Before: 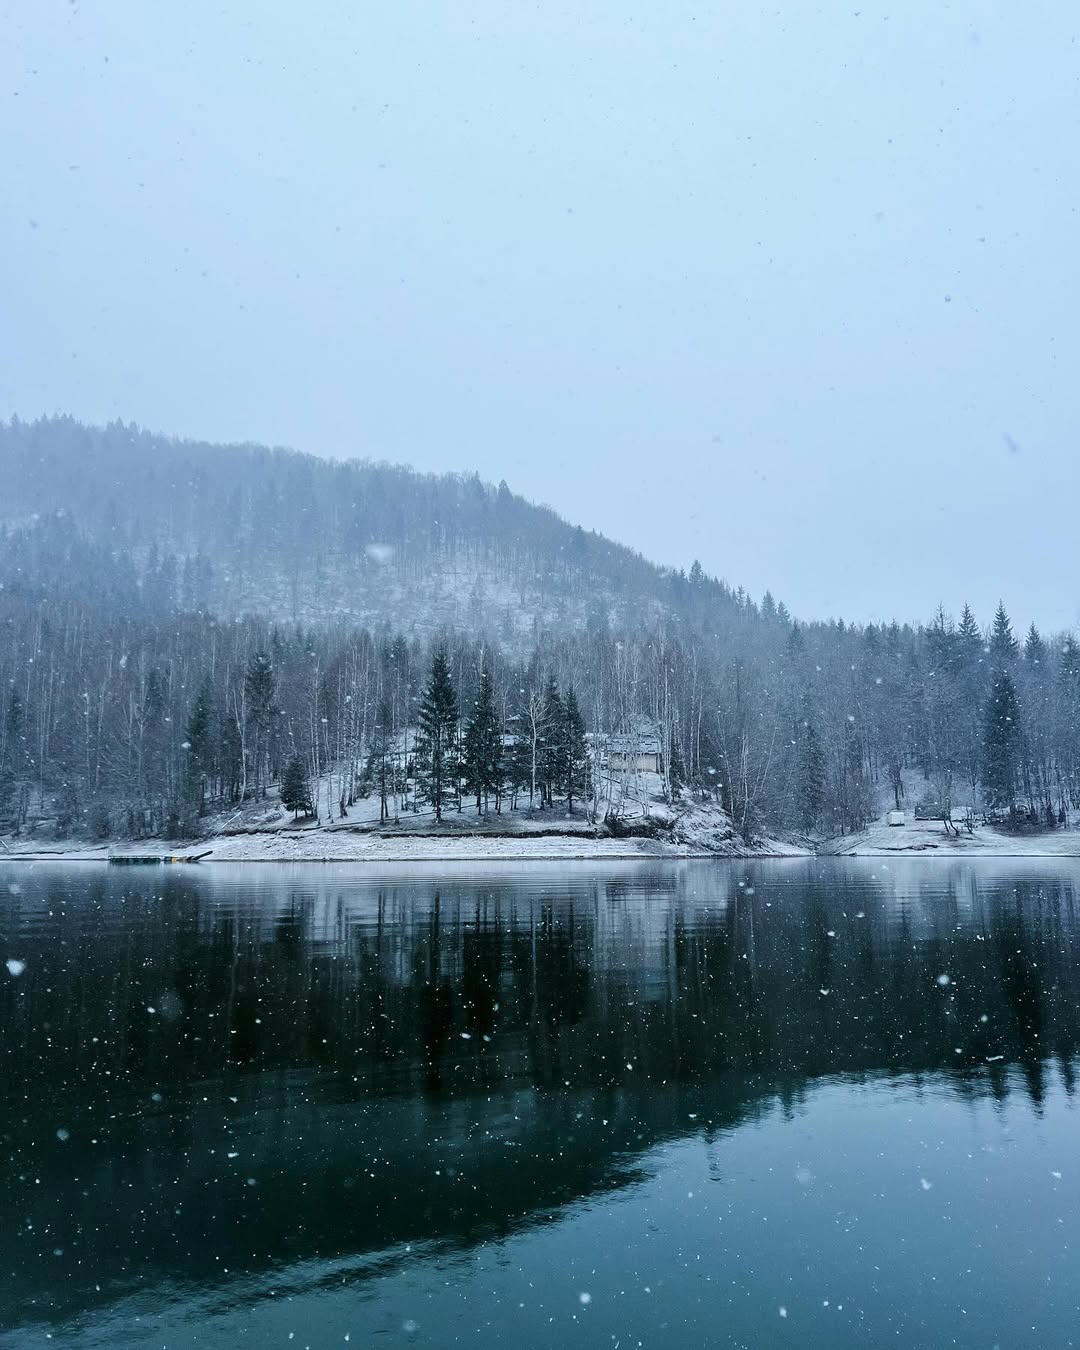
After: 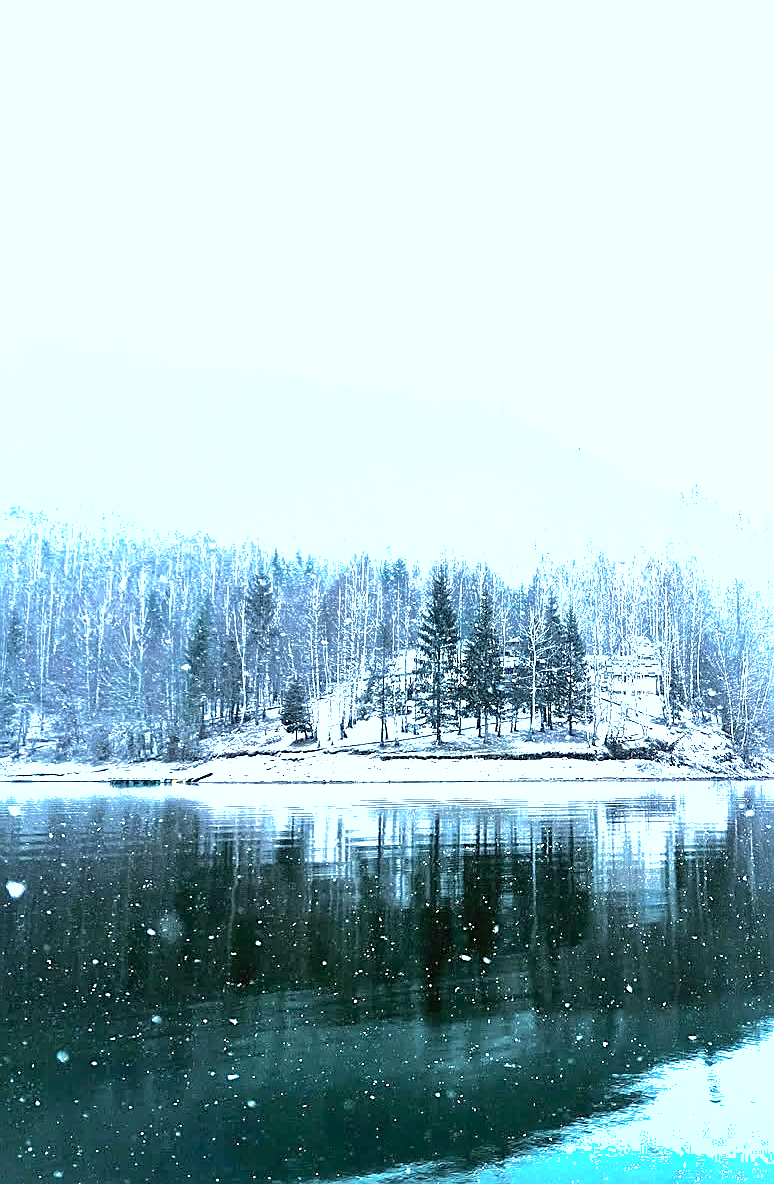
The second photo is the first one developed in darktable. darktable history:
sharpen: on, module defaults
exposure: black level correction 0, exposure 1.75 EV, compensate exposure bias true, compensate highlight preservation false
crop: top 5.803%, right 27.864%, bottom 5.804%
tone equalizer: -8 EV -0.75 EV, -7 EV -0.7 EV, -6 EV -0.6 EV, -5 EV -0.4 EV, -3 EV 0.4 EV, -2 EV 0.6 EV, -1 EV 0.7 EV, +0 EV 0.75 EV, edges refinement/feathering 500, mask exposure compensation -1.57 EV, preserve details no
shadows and highlights: on, module defaults
